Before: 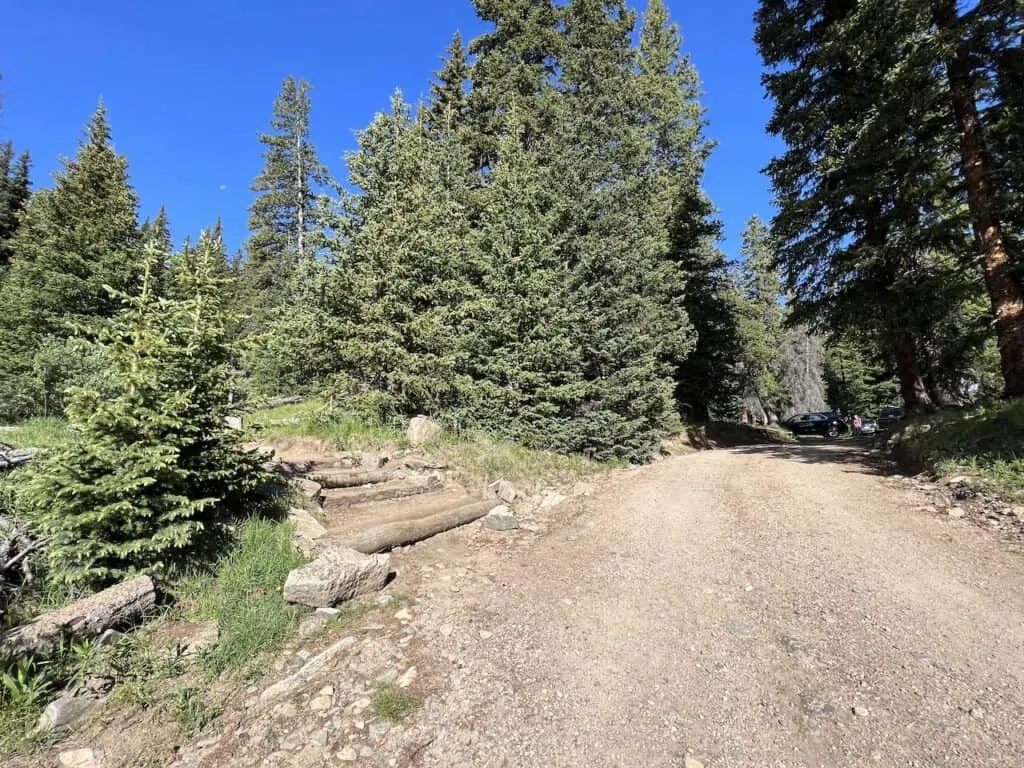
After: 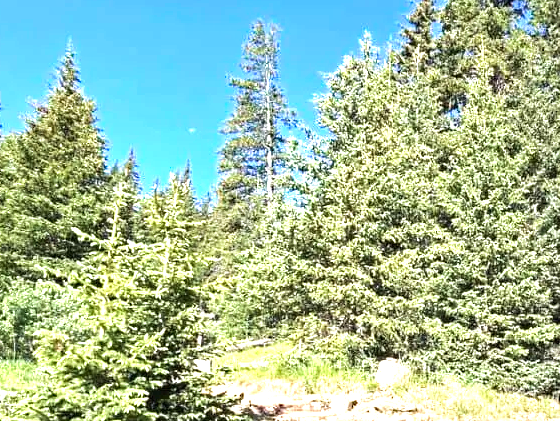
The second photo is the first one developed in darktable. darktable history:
velvia: on, module defaults
exposure: black level correction 0, exposure 1.45 EV, compensate exposure bias true, compensate highlight preservation false
haze removal: compatibility mode true, adaptive false
crop and rotate: left 3.047%, top 7.509%, right 42.236%, bottom 37.598%
